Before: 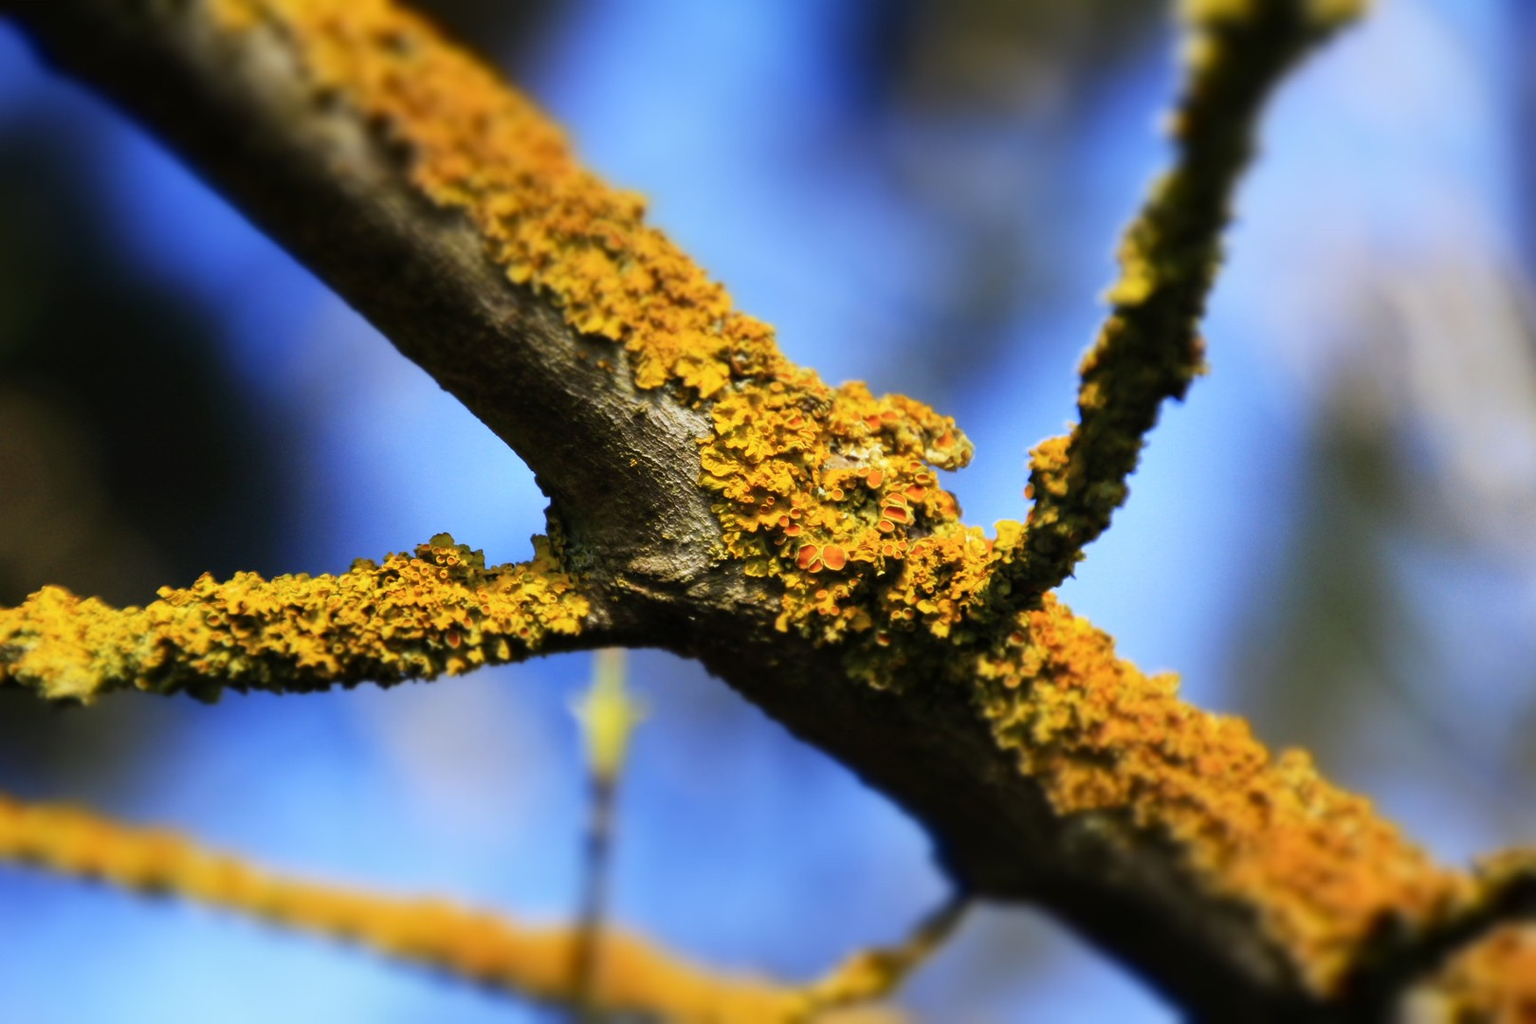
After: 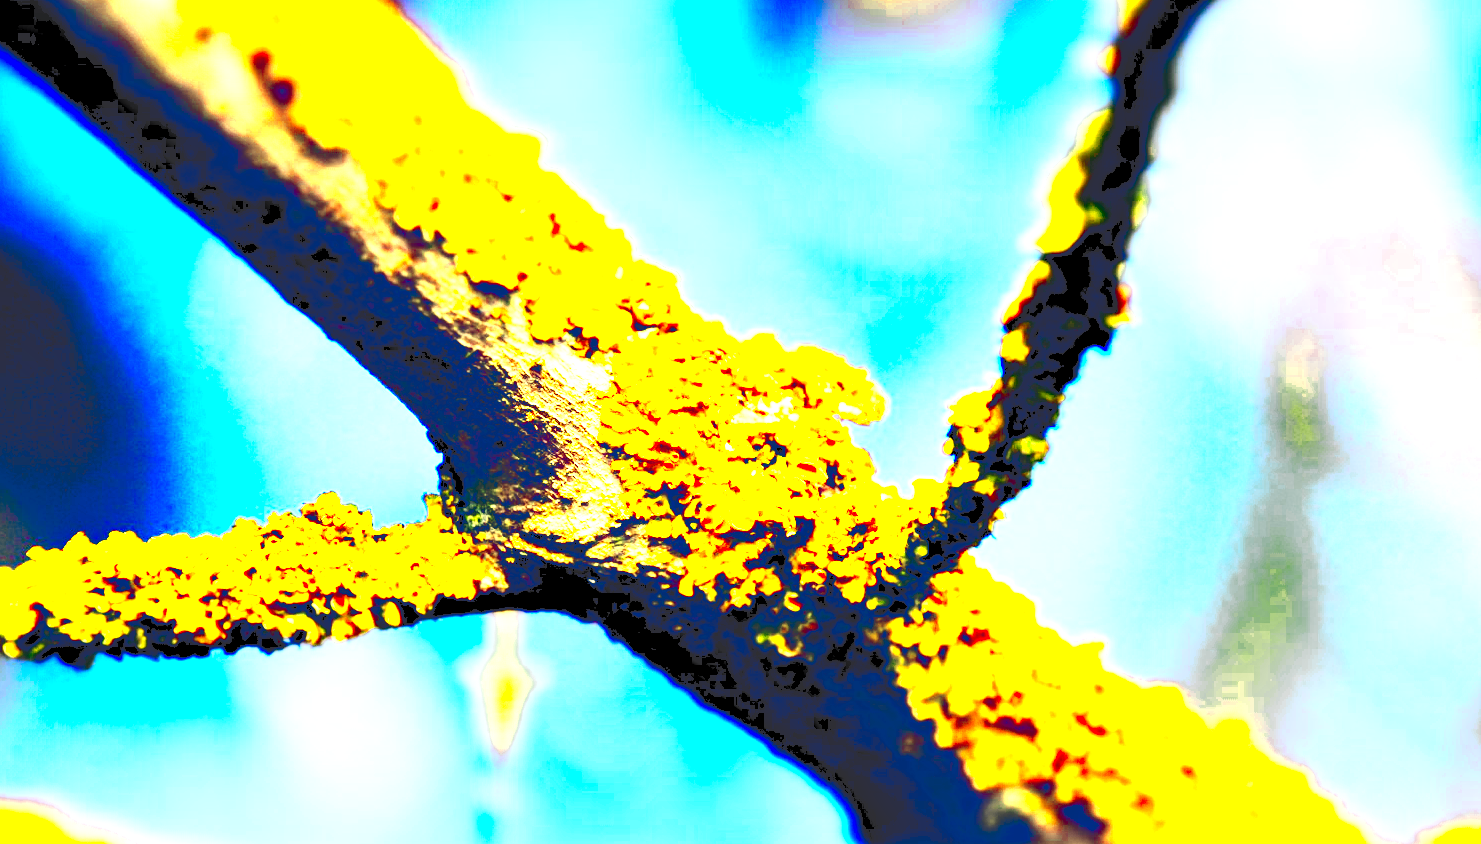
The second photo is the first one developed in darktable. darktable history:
exposure: exposure 1 EV, compensate highlight preservation false
color balance rgb: global offset › chroma 0.244%, global offset › hue 256.32°, perceptual saturation grading › global saturation 19.38%, global vibrance 15.022%
contrast brightness saturation: contrast 0.065, brightness 0.179, saturation 0.398
base curve: curves: ch0 [(0, 0) (0.032, 0.025) (0.121, 0.166) (0.206, 0.329) (0.605, 0.79) (1, 1)], fusion 1, preserve colors none
crop: left 8.519%, top 6.626%, bottom 15.214%
color zones: curves: ch0 [(0.004, 0.305) (0.261, 0.623) (0.389, 0.399) (0.708, 0.571) (0.947, 0.34)]; ch1 [(0.025, 0.645) (0.229, 0.584) (0.326, 0.551) (0.484, 0.262) (0.757, 0.643)], mix 33.21%
tone curve: curves: ch0 [(0, 0) (0.003, 0.19) (0.011, 0.192) (0.025, 0.192) (0.044, 0.194) (0.069, 0.196) (0.1, 0.197) (0.136, 0.198) (0.177, 0.216) (0.224, 0.236) (0.277, 0.269) (0.335, 0.331) (0.399, 0.418) (0.468, 0.515) (0.543, 0.621) (0.623, 0.725) (0.709, 0.804) (0.801, 0.859) (0.898, 0.913) (1, 1)], color space Lab, independent channels, preserve colors none
